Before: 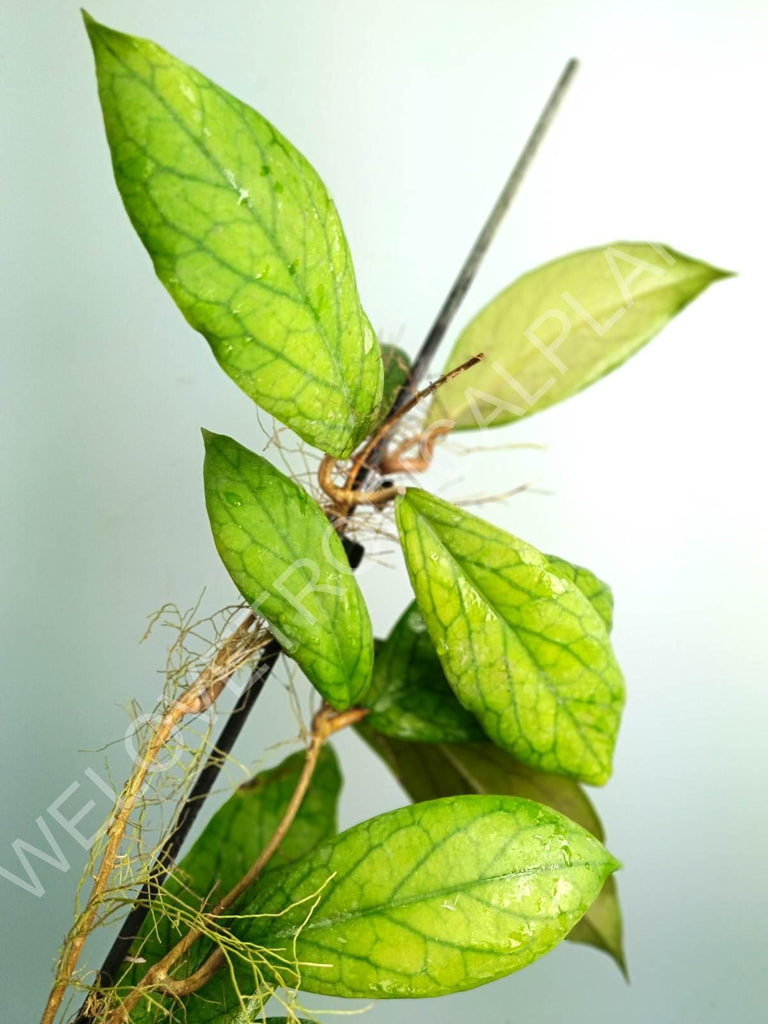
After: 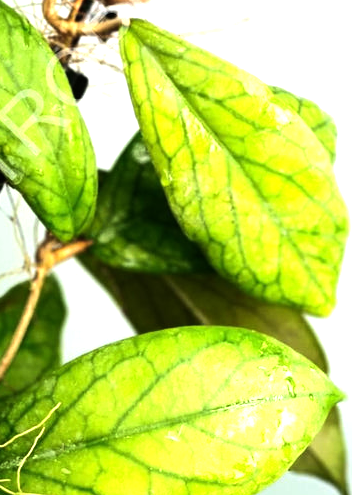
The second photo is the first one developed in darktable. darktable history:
crop: left 35.976%, top 45.819%, right 18.162%, bottom 5.807%
tone equalizer: -8 EV -1.08 EV, -7 EV -1.01 EV, -6 EV -0.867 EV, -5 EV -0.578 EV, -3 EV 0.578 EV, -2 EV 0.867 EV, -1 EV 1.01 EV, +0 EV 1.08 EV, edges refinement/feathering 500, mask exposure compensation -1.57 EV, preserve details no
